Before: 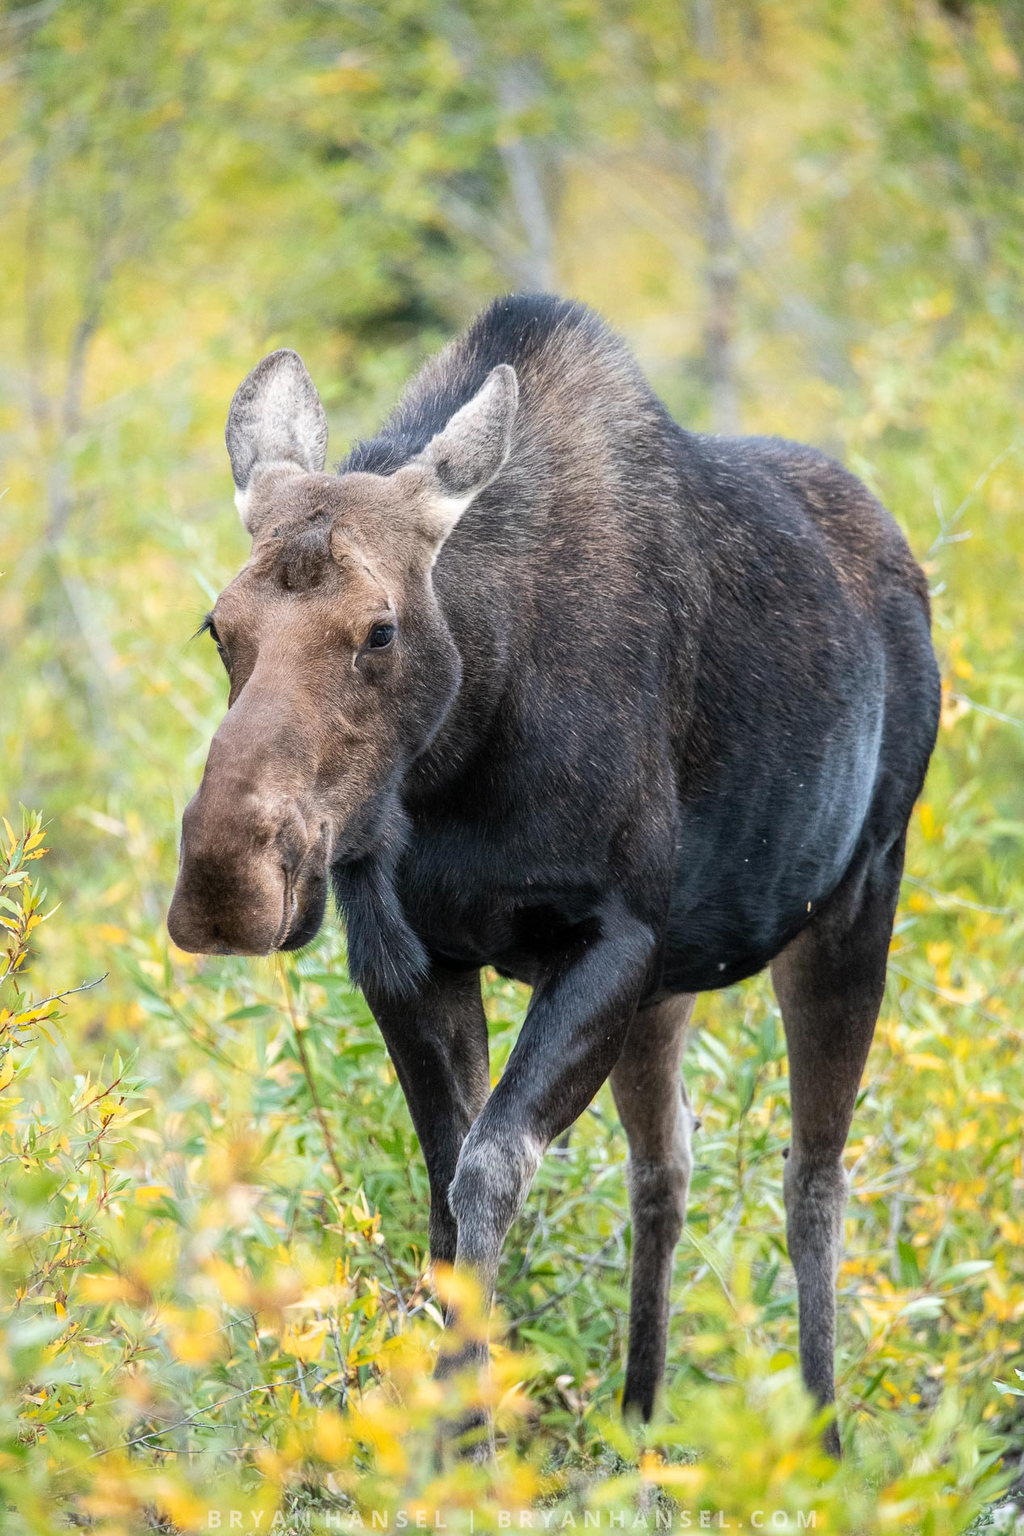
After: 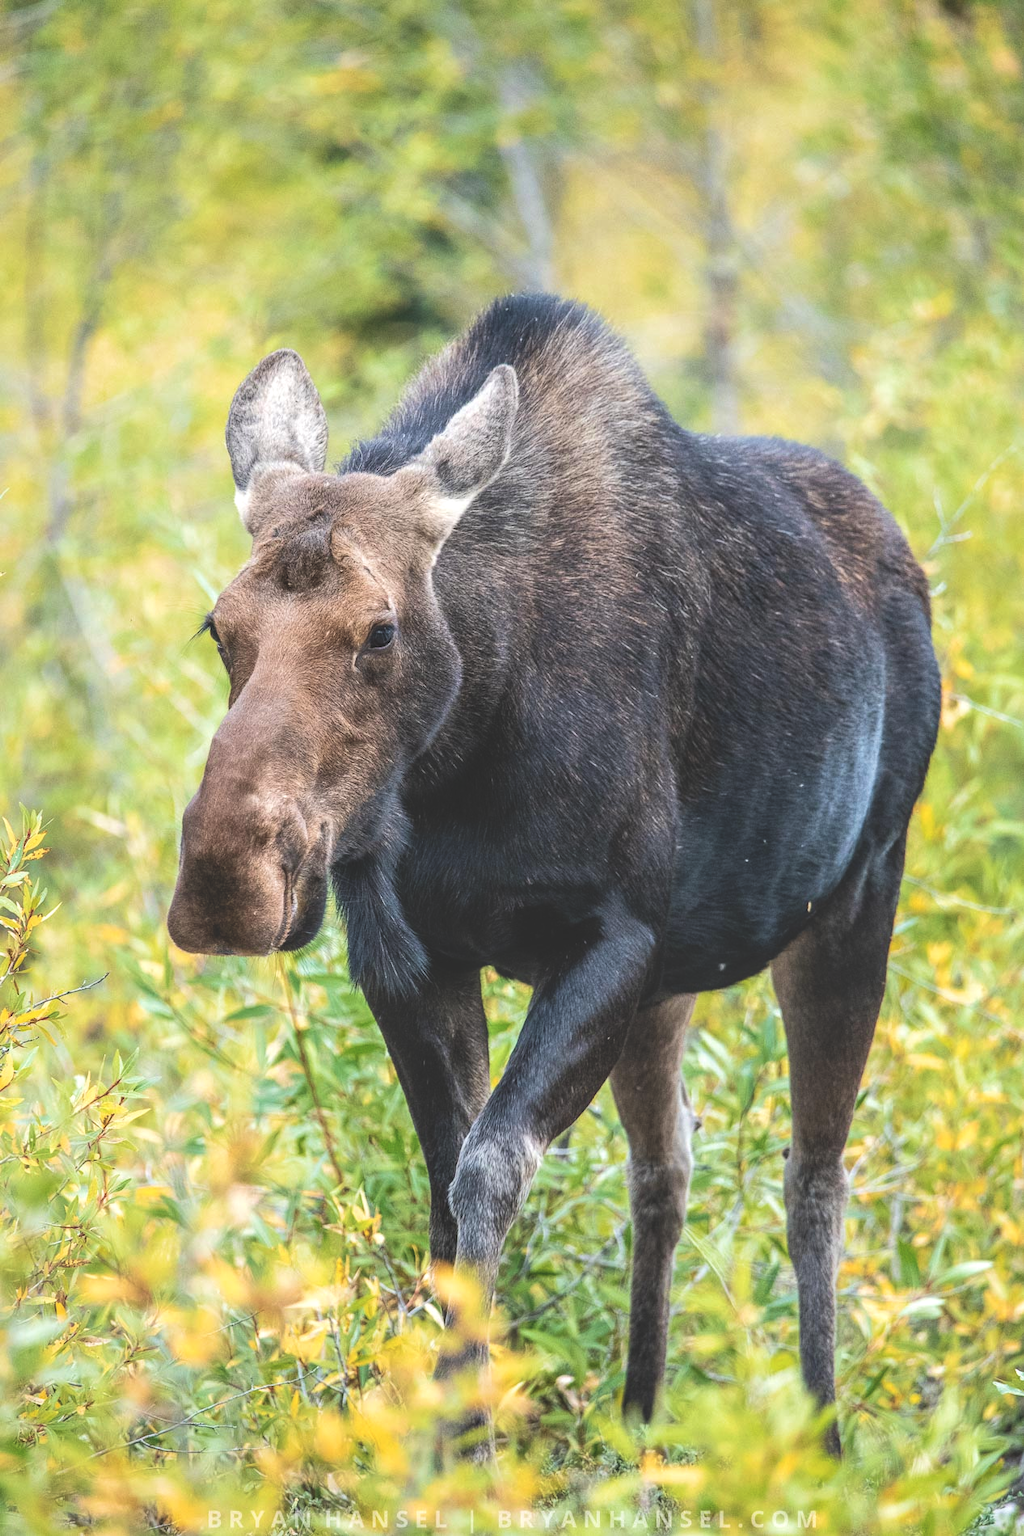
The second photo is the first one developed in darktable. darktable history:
velvia: on, module defaults
local contrast: on, module defaults
exposure: black level correction -0.03, compensate highlight preservation false
